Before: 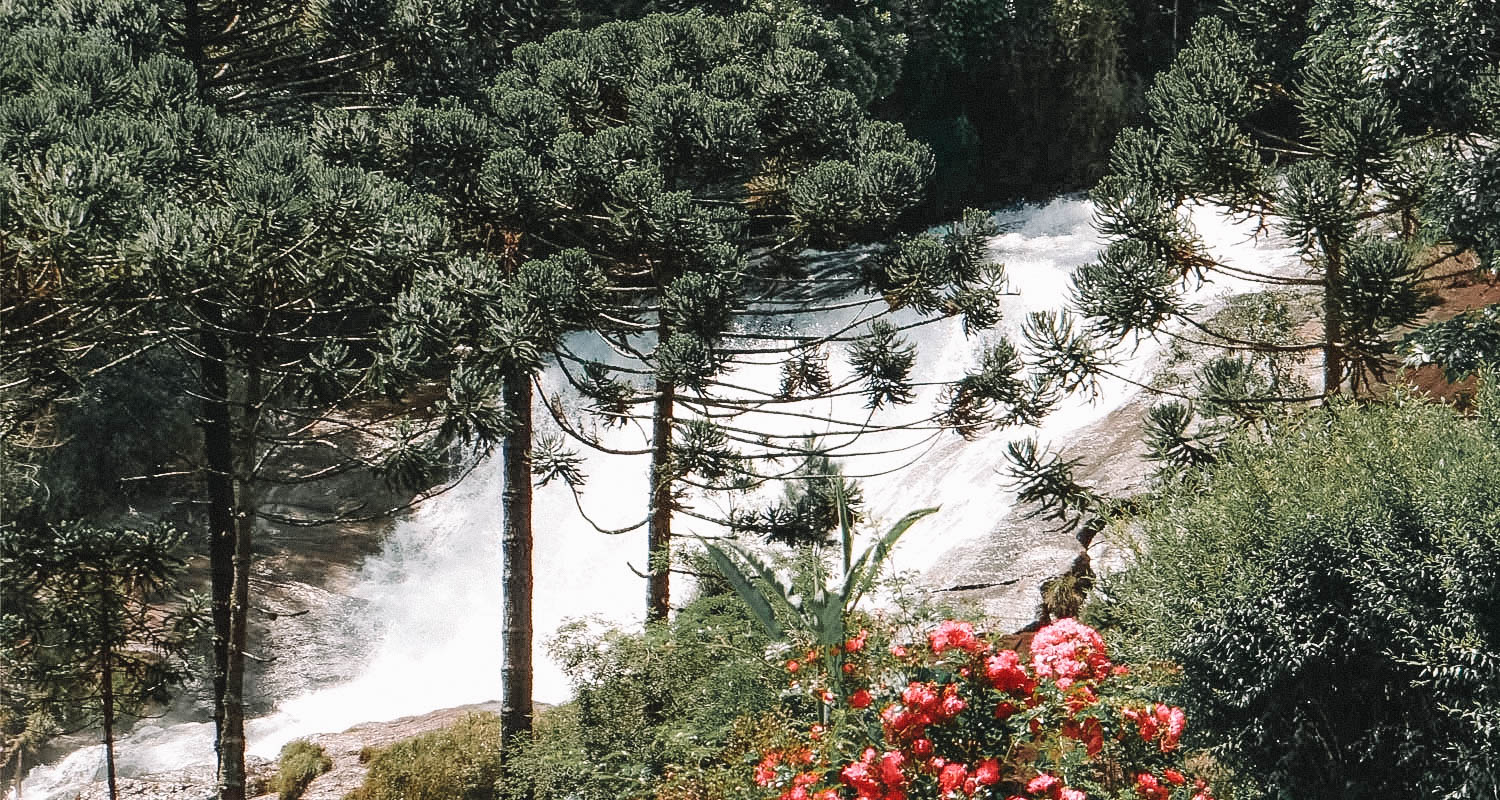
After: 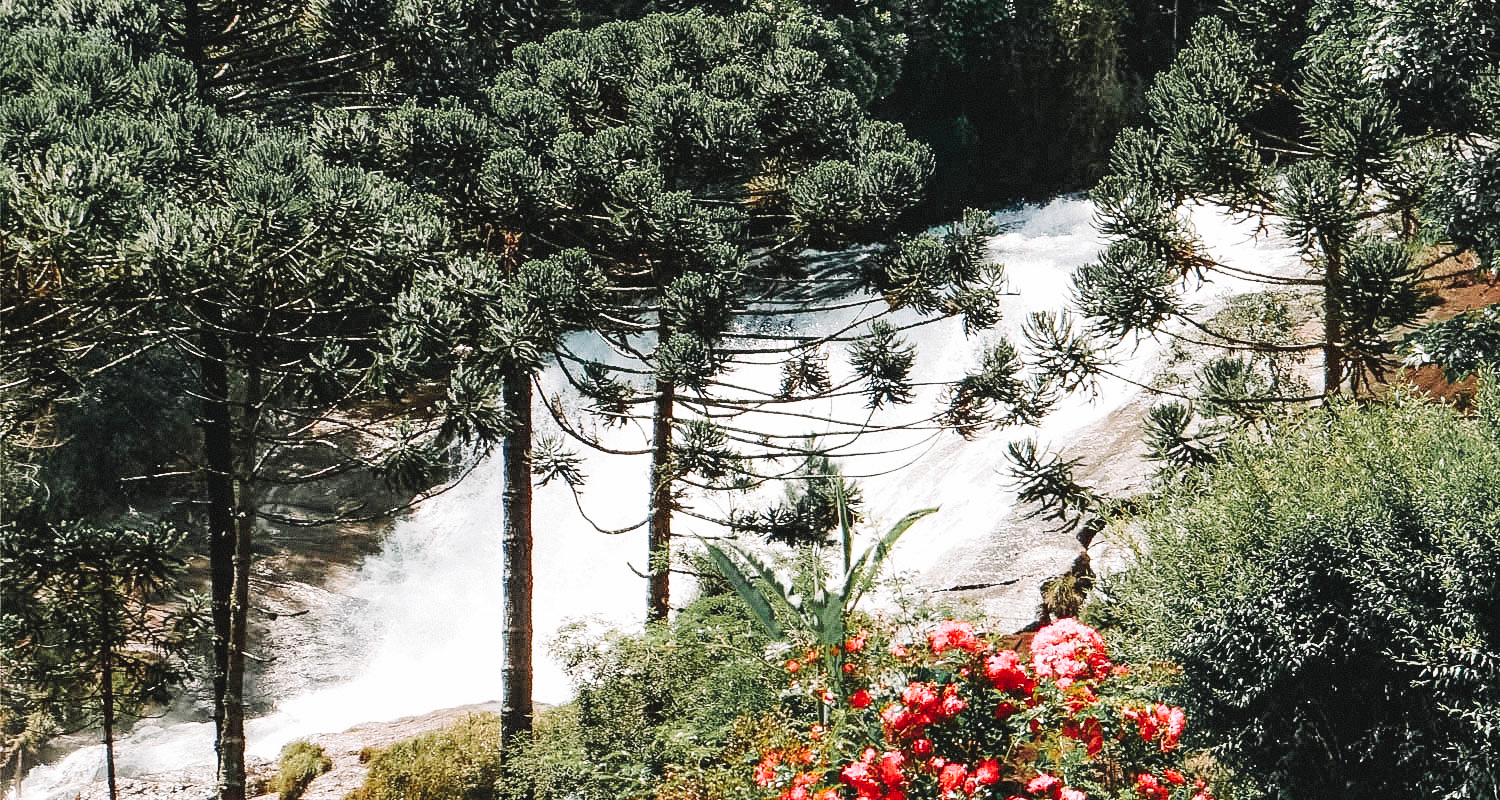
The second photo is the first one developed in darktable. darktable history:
tone curve: curves: ch0 [(0, 0.023) (0.103, 0.087) (0.295, 0.297) (0.445, 0.531) (0.553, 0.665) (0.735, 0.843) (0.994, 1)]; ch1 [(0, 0) (0.414, 0.395) (0.447, 0.447) (0.485, 0.495) (0.512, 0.523) (0.542, 0.581) (0.581, 0.632) (0.646, 0.715) (1, 1)]; ch2 [(0, 0) (0.369, 0.388) (0.449, 0.431) (0.478, 0.471) (0.516, 0.517) (0.579, 0.624) (0.674, 0.775) (1, 1)], preserve colors none
